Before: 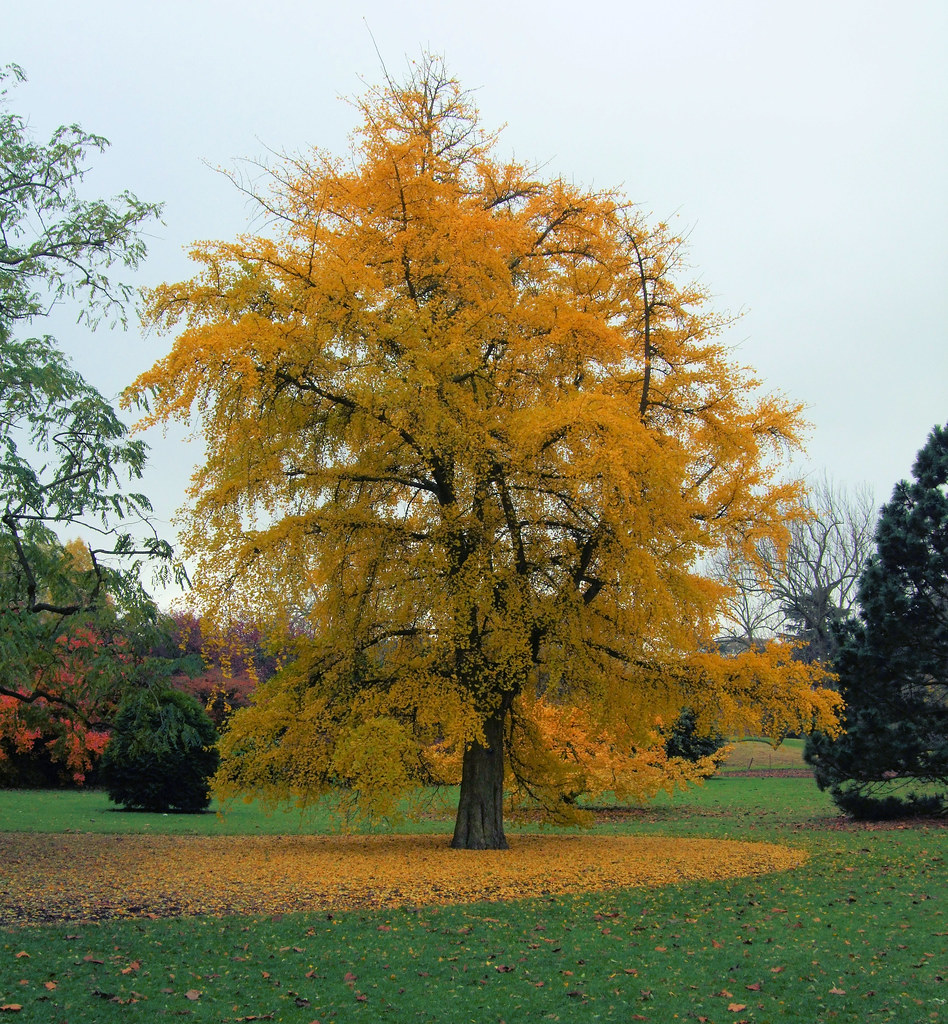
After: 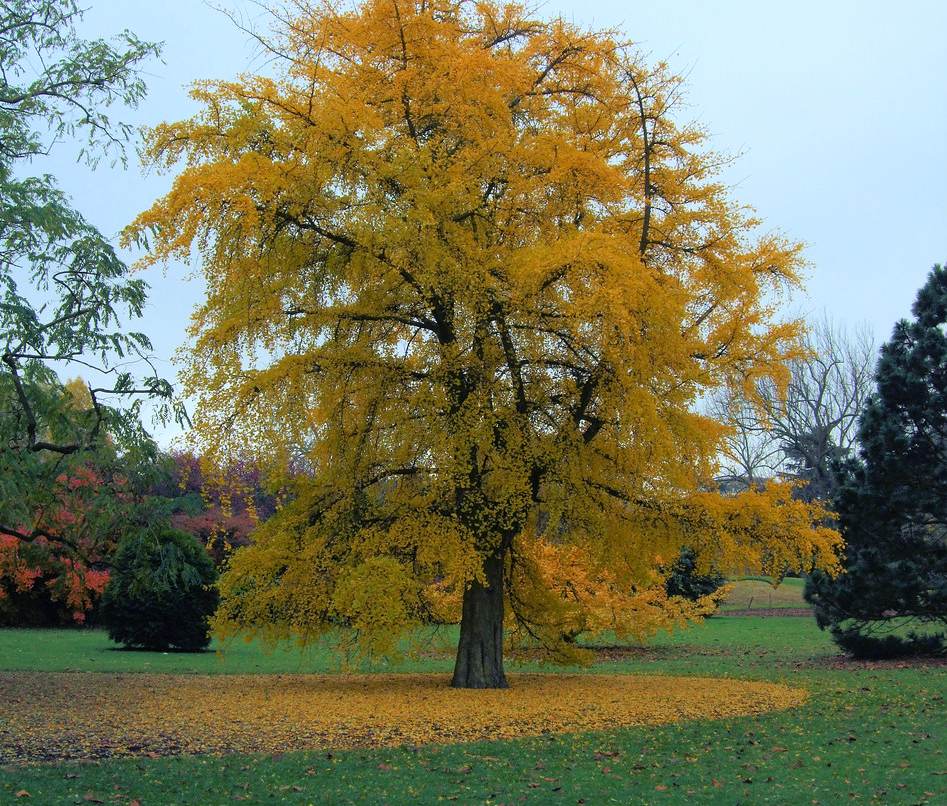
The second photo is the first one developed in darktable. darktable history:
crop and rotate: top 15.774%, bottom 5.506%
white balance: red 0.924, blue 1.095
